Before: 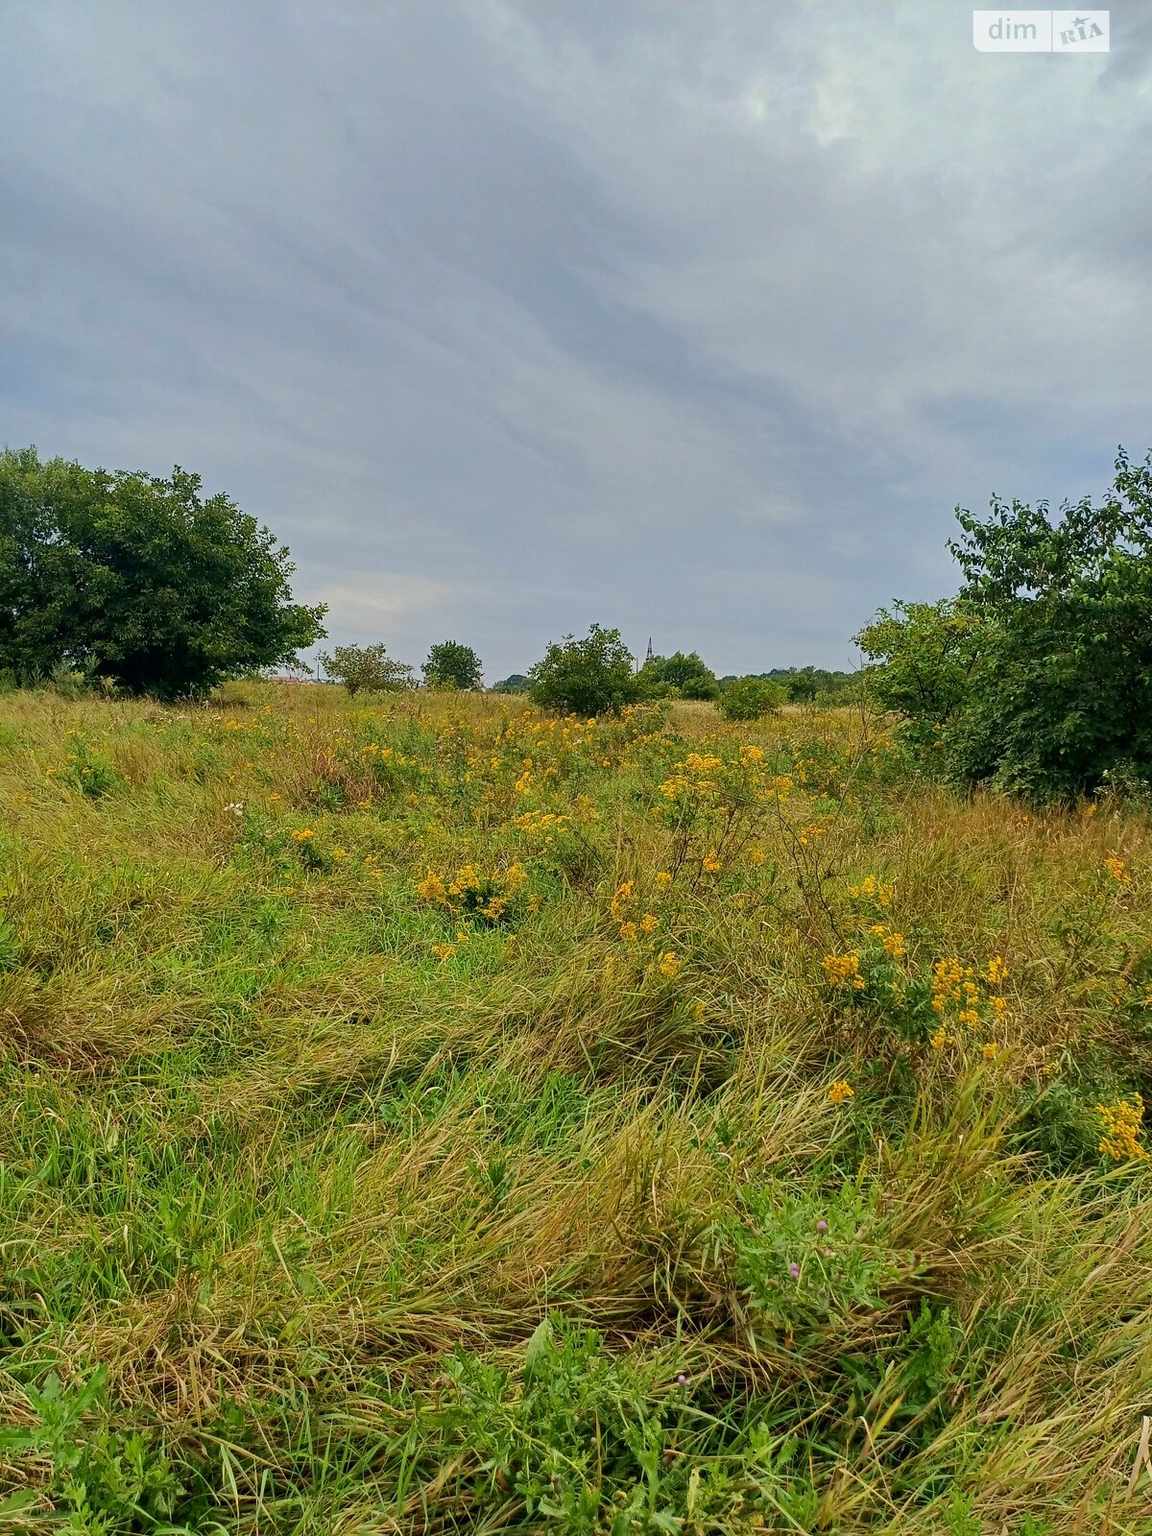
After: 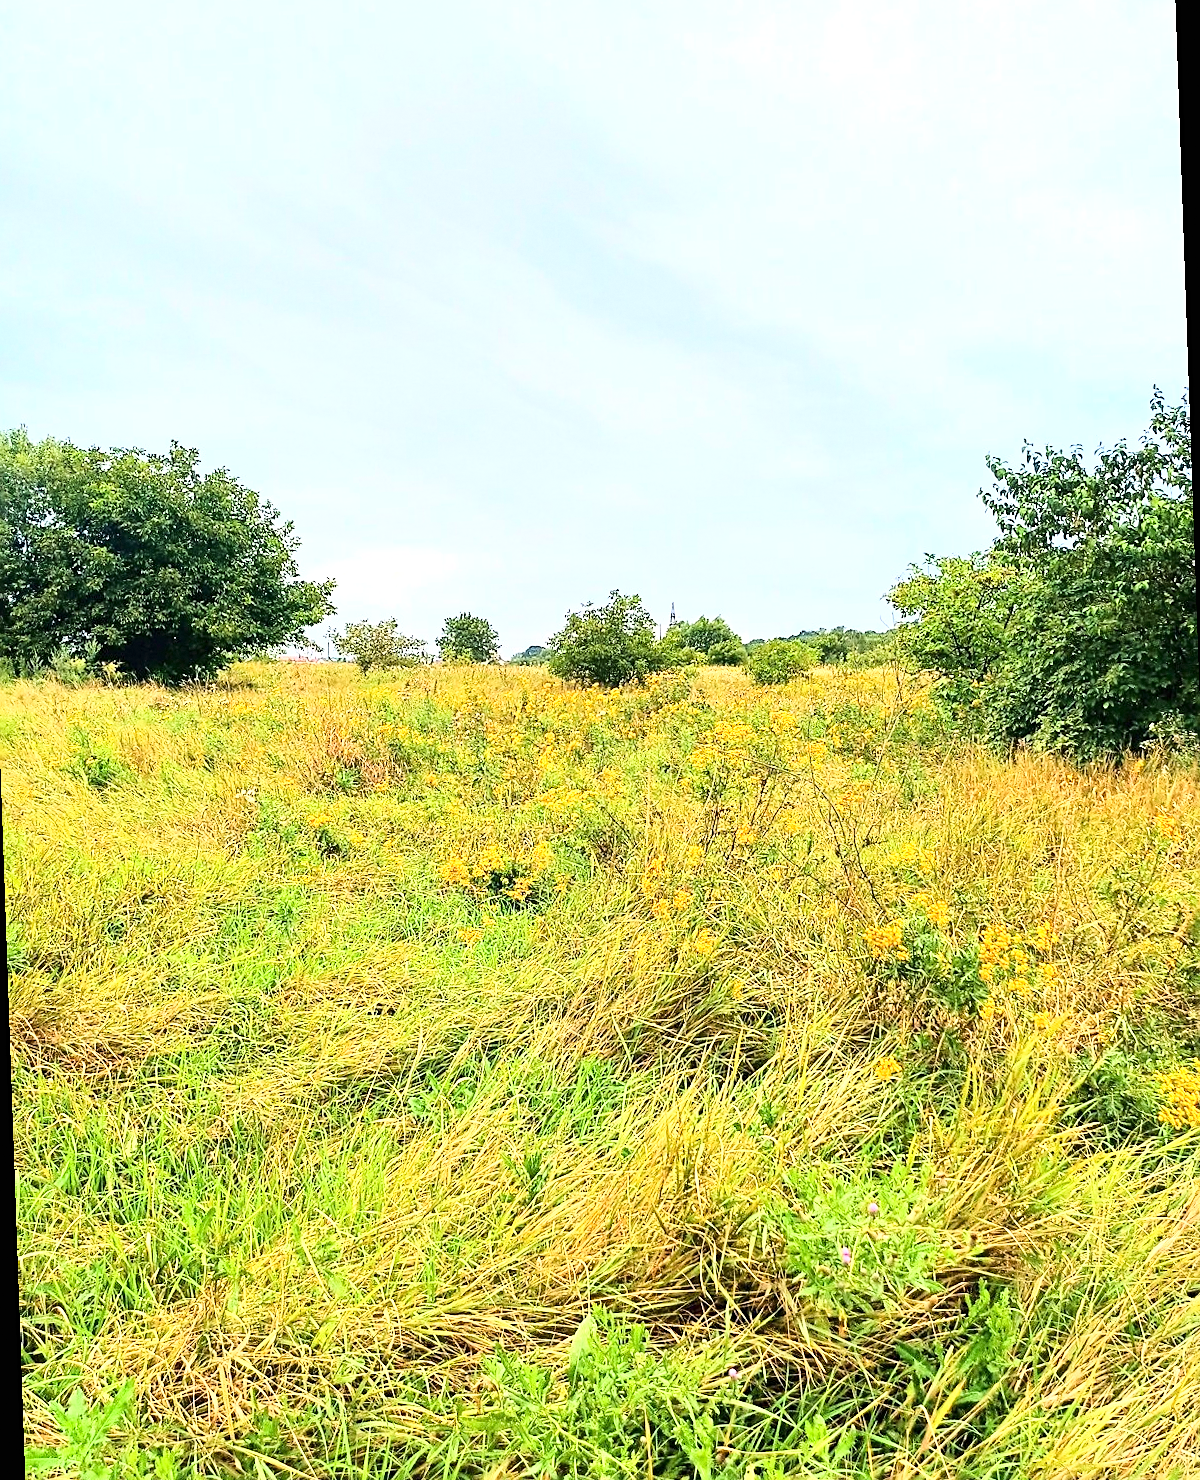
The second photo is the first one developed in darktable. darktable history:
rotate and perspective: rotation -2°, crop left 0.022, crop right 0.978, crop top 0.049, crop bottom 0.951
base curve: curves: ch0 [(0, 0) (0.028, 0.03) (0.121, 0.232) (0.46, 0.748) (0.859, 0.968) (1, 1)]
white balance: red 1.009, blue 1.027
sharpen: amount 0.575
grain: on, module defaults
exposure: black level correction 0, exposure 1.2 EV, compensate exposure bias true, compensate highlight preservation false
